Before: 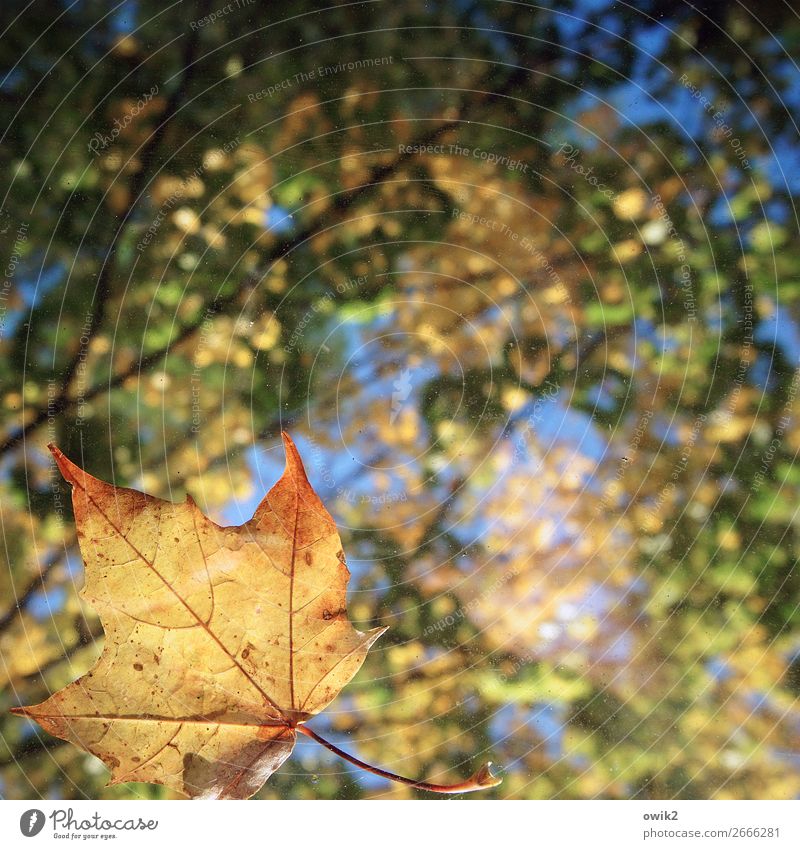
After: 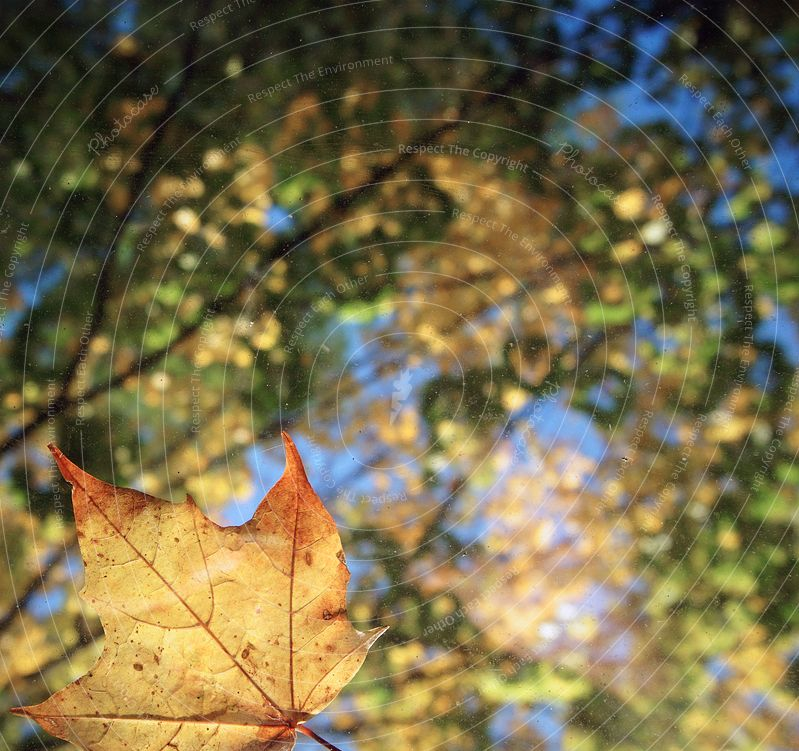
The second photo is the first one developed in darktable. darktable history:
crop and rotate: top 0%, bottom 11.504%
